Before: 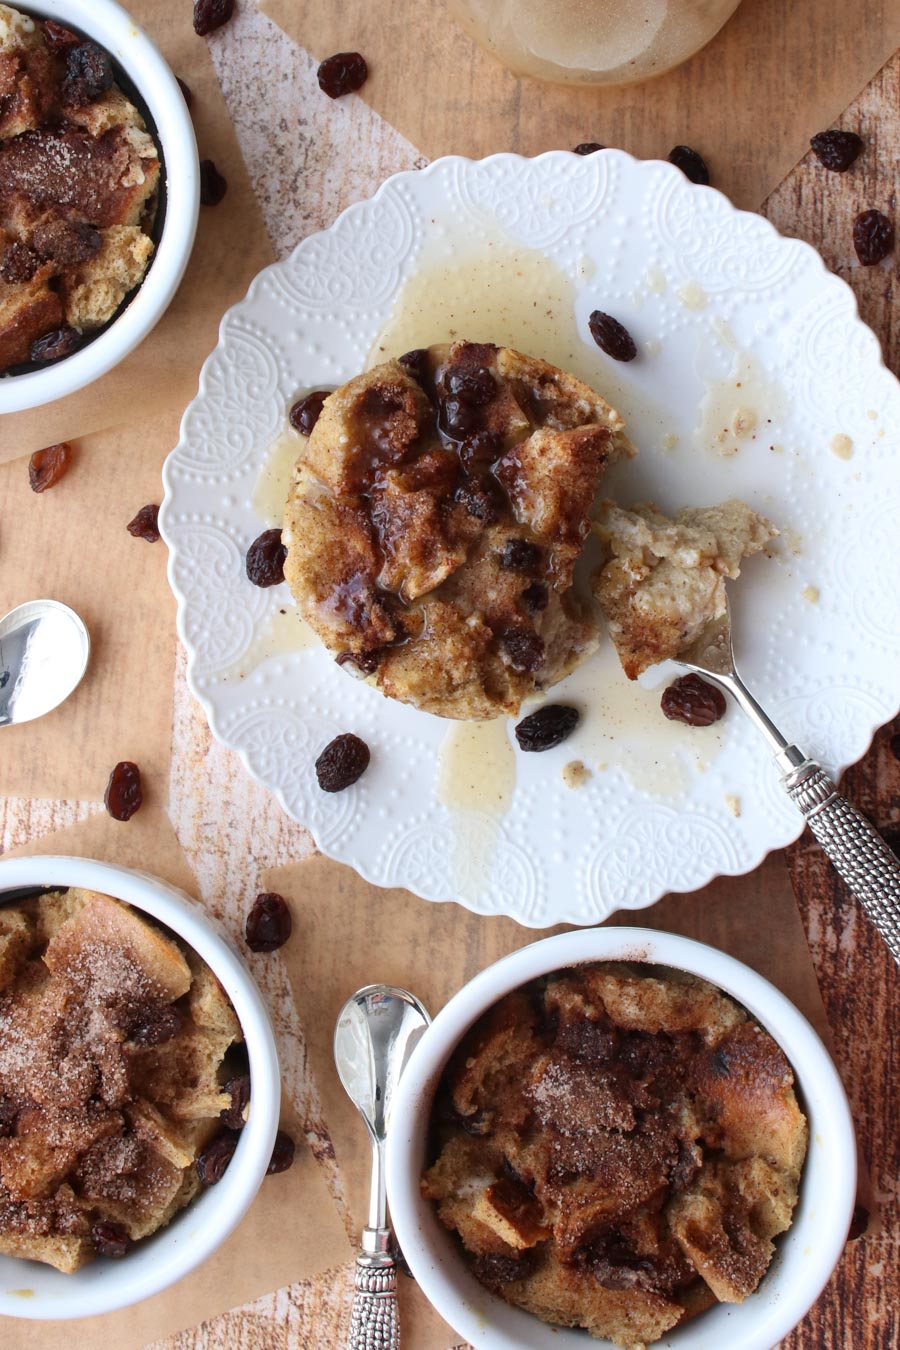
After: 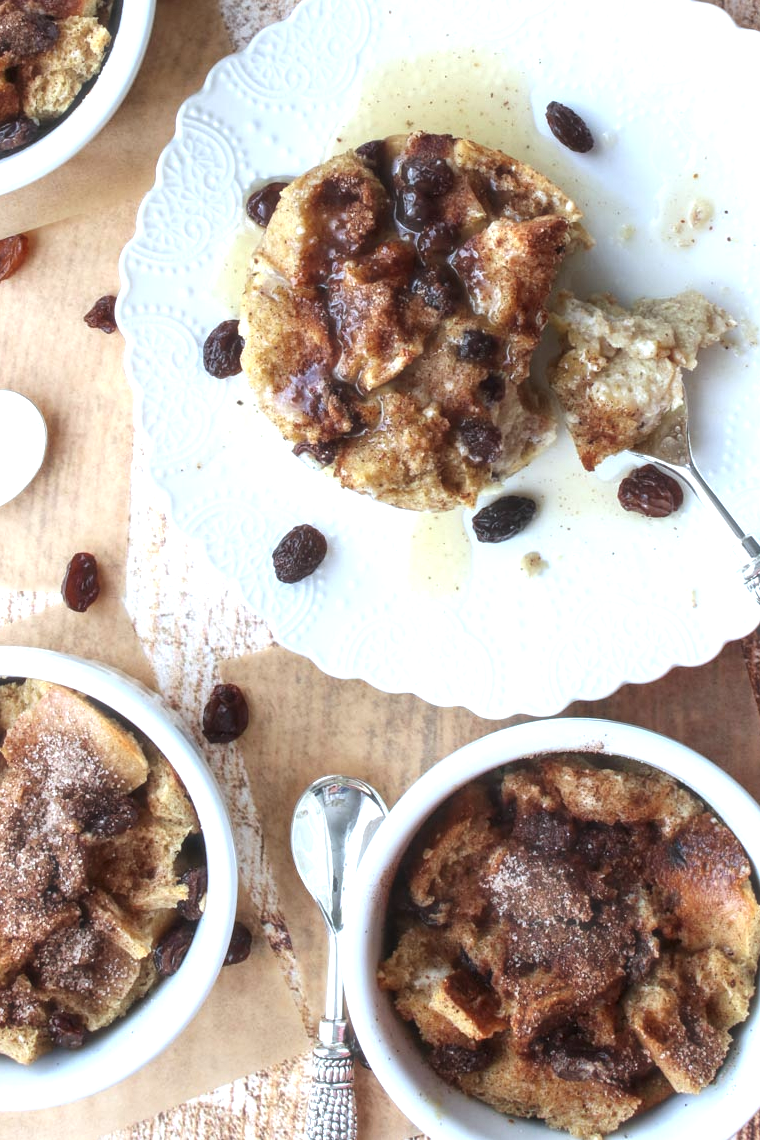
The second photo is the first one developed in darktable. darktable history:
white balance: red 0.925, blue 1.046
exposure: black level correction 0, exposure 0.7 EV, compensate exposure bias true, compensate highlight preservation false
local contrast: on, module defaults
crop and rotate: left 4.842%, top 15.51%, right 10.668%
haze removal: strength -0.1, adaptive false
